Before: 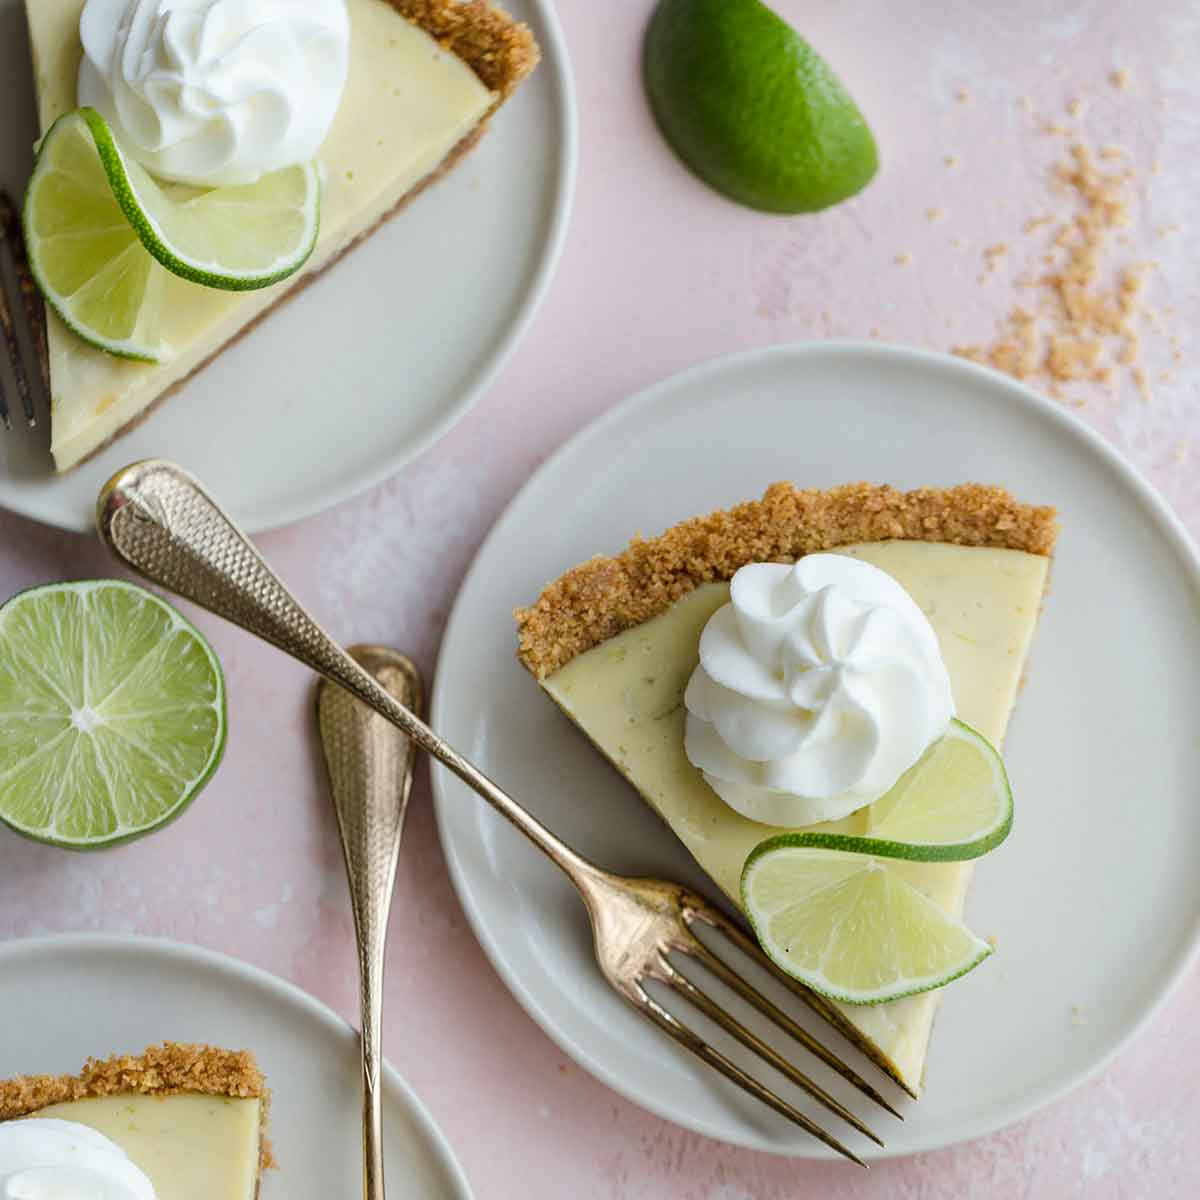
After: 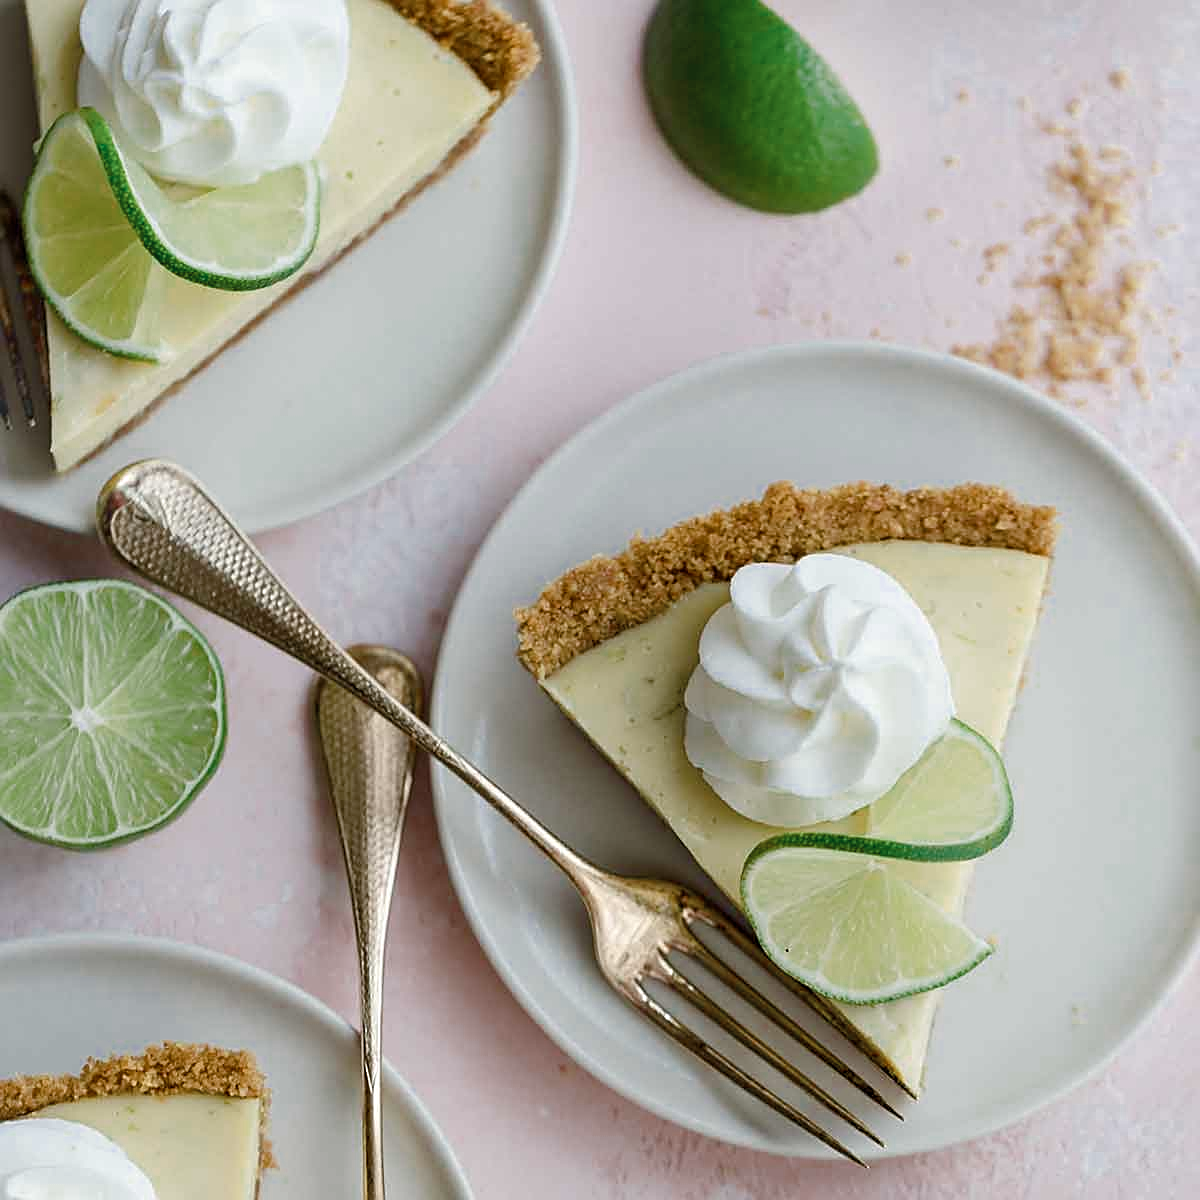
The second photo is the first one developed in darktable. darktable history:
exposure: compensate highlight preservation false
sharpen: on, module defaults
color balance rgb: white fulcrum 0.982 EV, perceptual saturation grading › global saturation 15.437%, perceptual saturation grading › highlights -19.576%, perceptual saturation grading › shadows 20.163%, global vibrance 20%
color zones: curves: ch0 [(0, 0.5) (0.125, 0.4) (0.25, 0.5) (0.375, 0.4) (0.5, 0.4) (0.625, 0.35) (0.75, 0.35) (0.875, 0.5)]; ch1 [(0, 0.35) (0.125, 0.45) (0.25, 0.35) (0.375, 0.35) (0.5, 0.35) (0.625, 0.35) (0.75, 0.45) (0.875, 0.35)]; ch2 [(0, 0.6) (0.125, 0.5) (0.25, 0.5) (0.375, 0.6) (0.5, 0.6) (0.625, 0.5) (0.75, 0.5) (0.875, 0.5)]
